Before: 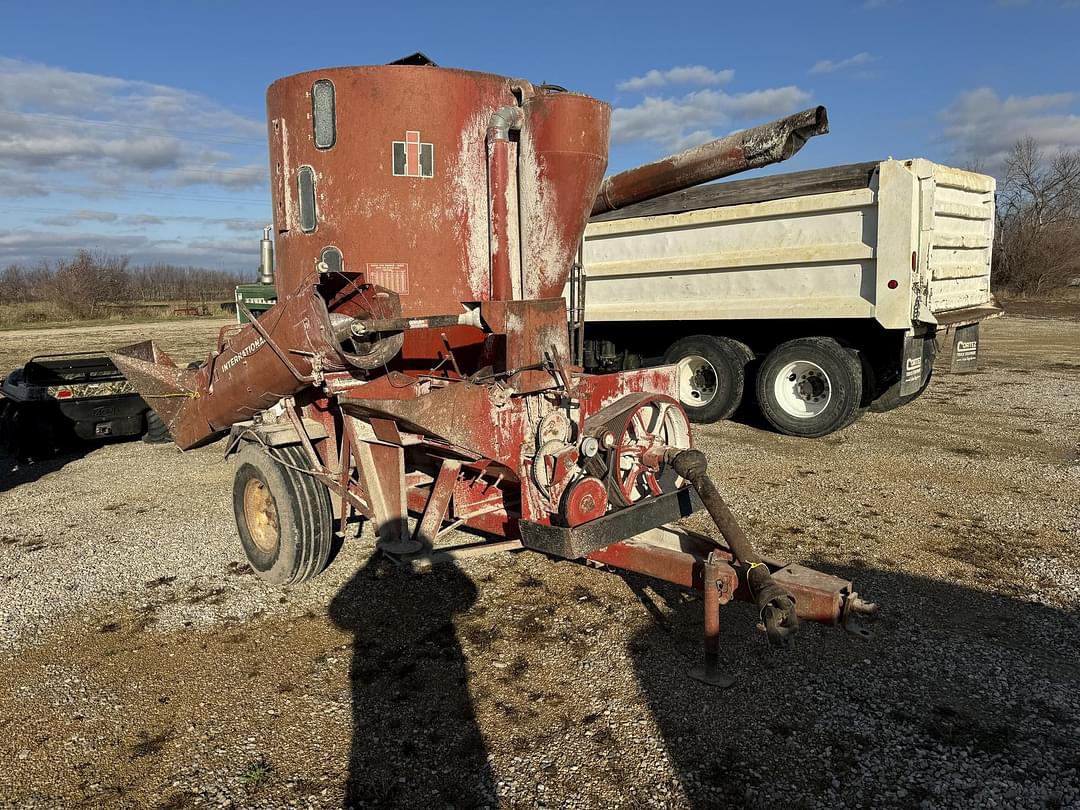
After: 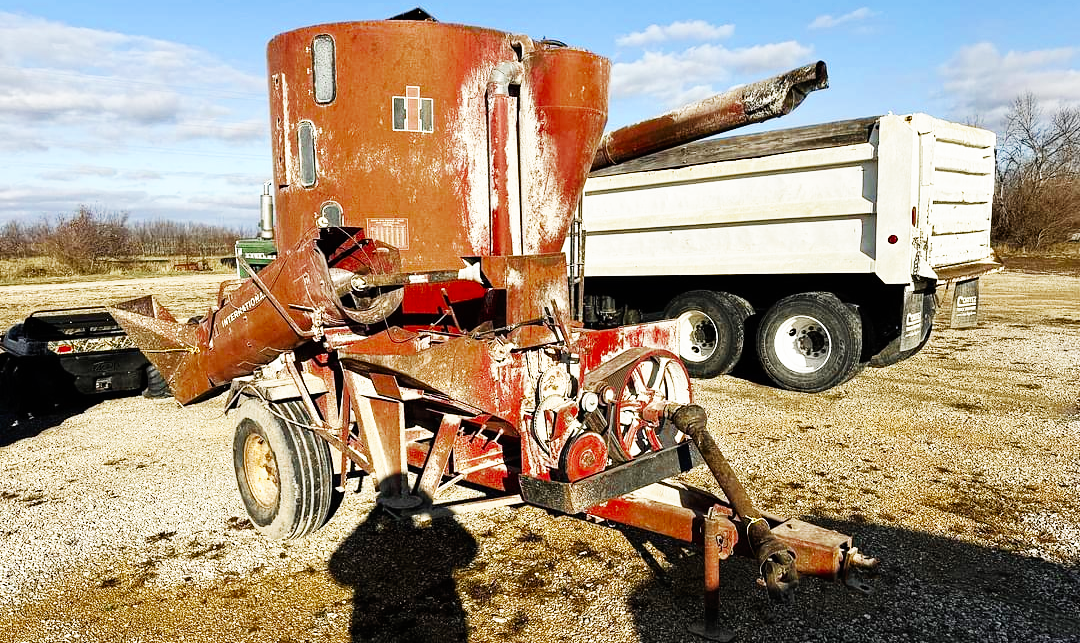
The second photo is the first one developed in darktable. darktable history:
crop and rotate: top 5.667%, bottom 14.937%
color zones: curves: ch0 [(0.11, 0.396) (0.195, 0.36) (0.25, 0.5) (0.303, 0.412) (0.357, 0.544) (0.75, 0.5) (0.967, 0.328)]; ch1 [(0, 0.468) (0.112, 0.512) (0.202, 0.6) (0.25, 0.5) (0.307, 0.352) (0.357, 0.544) (0.75, 0.5) (0.963, 0.524)]
base curve: curves: ch0 [(0, 0) (0.007, 0.004) (0.027, 0.03) (0.046, 0.07) (0.207, 0.54) (0.442, 0.872) (0.673, 0.972) (1, 1)], preserve colors none
